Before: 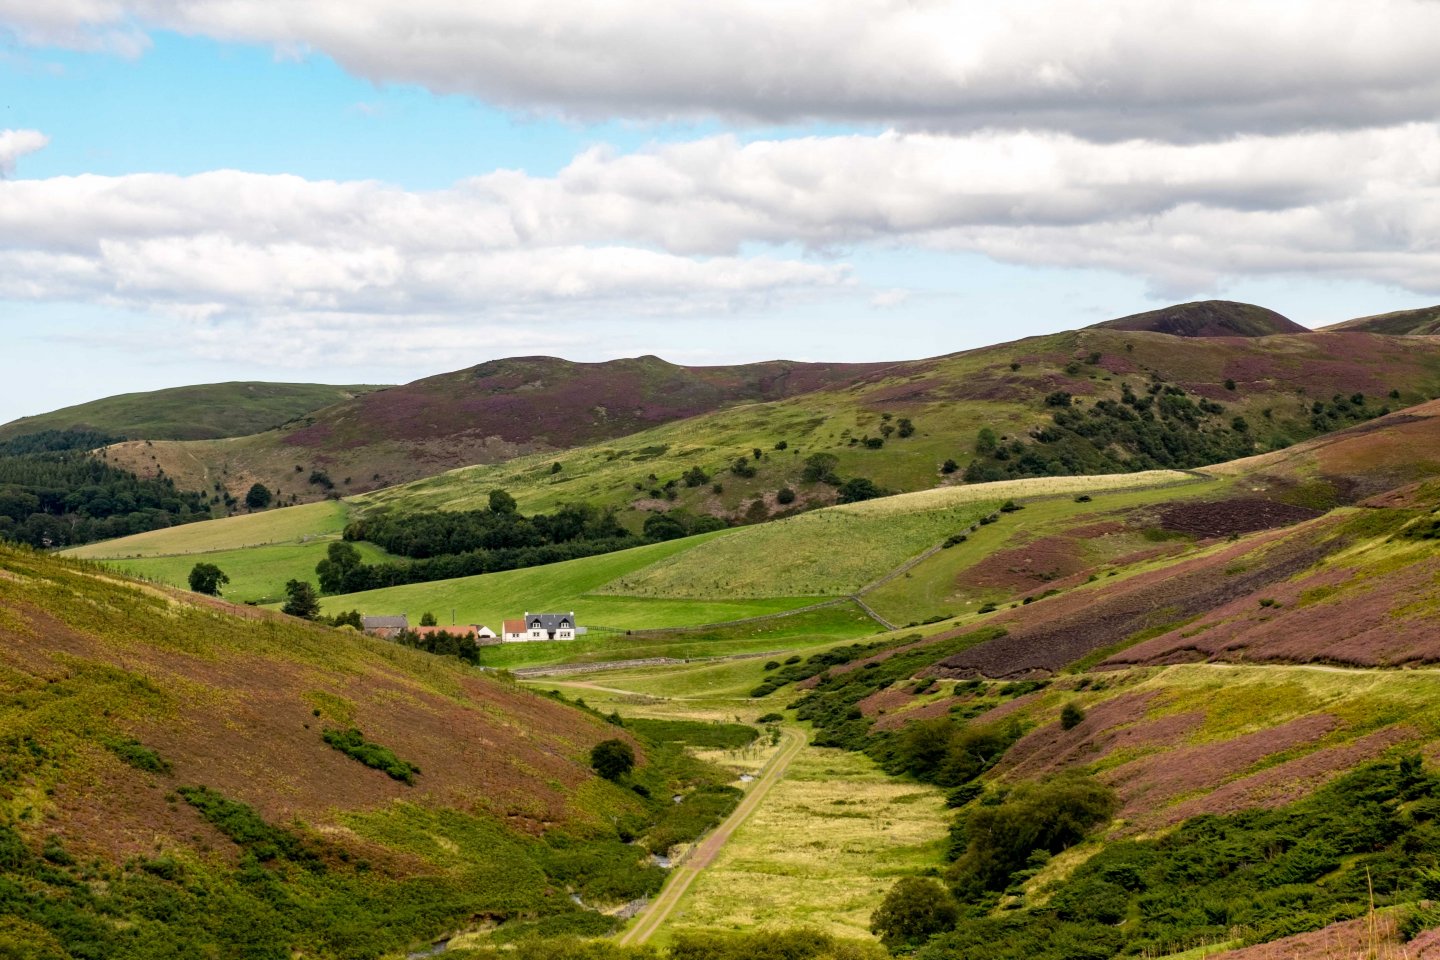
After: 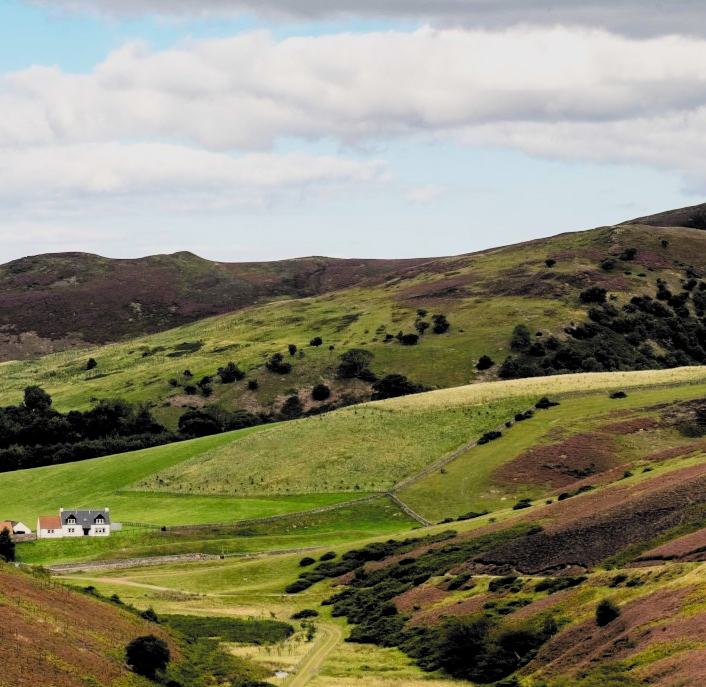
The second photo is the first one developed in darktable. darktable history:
crop: left 32.36%, top 10.919%, right 18.573%, bottom 17.481%
filmic rgb: black relative exposure -5.08 EV, white relative exposure 3.54 EV, hardness 3.17, contrast 1.2, highlights saturation mix -48.69%, color science v6 (2022), iterations of high-quality reconstruction 0
